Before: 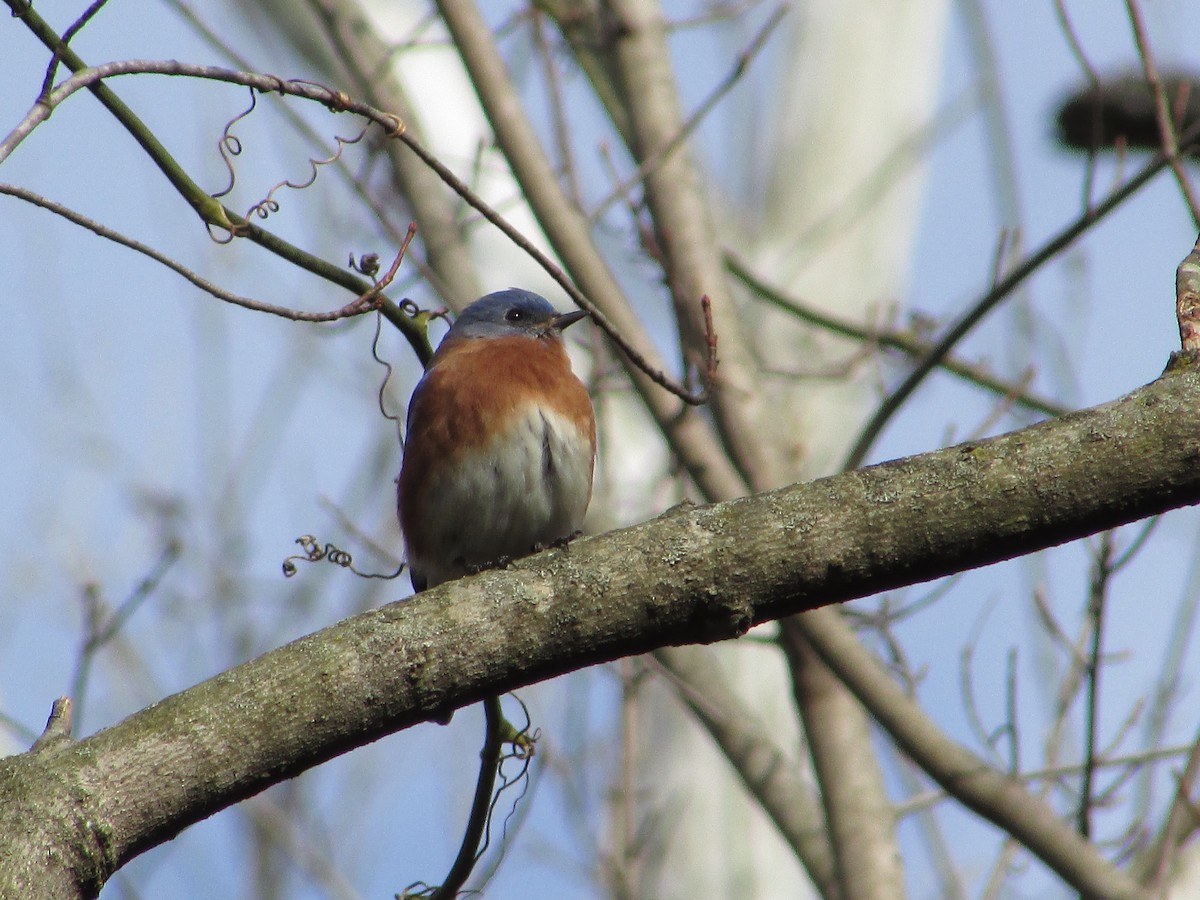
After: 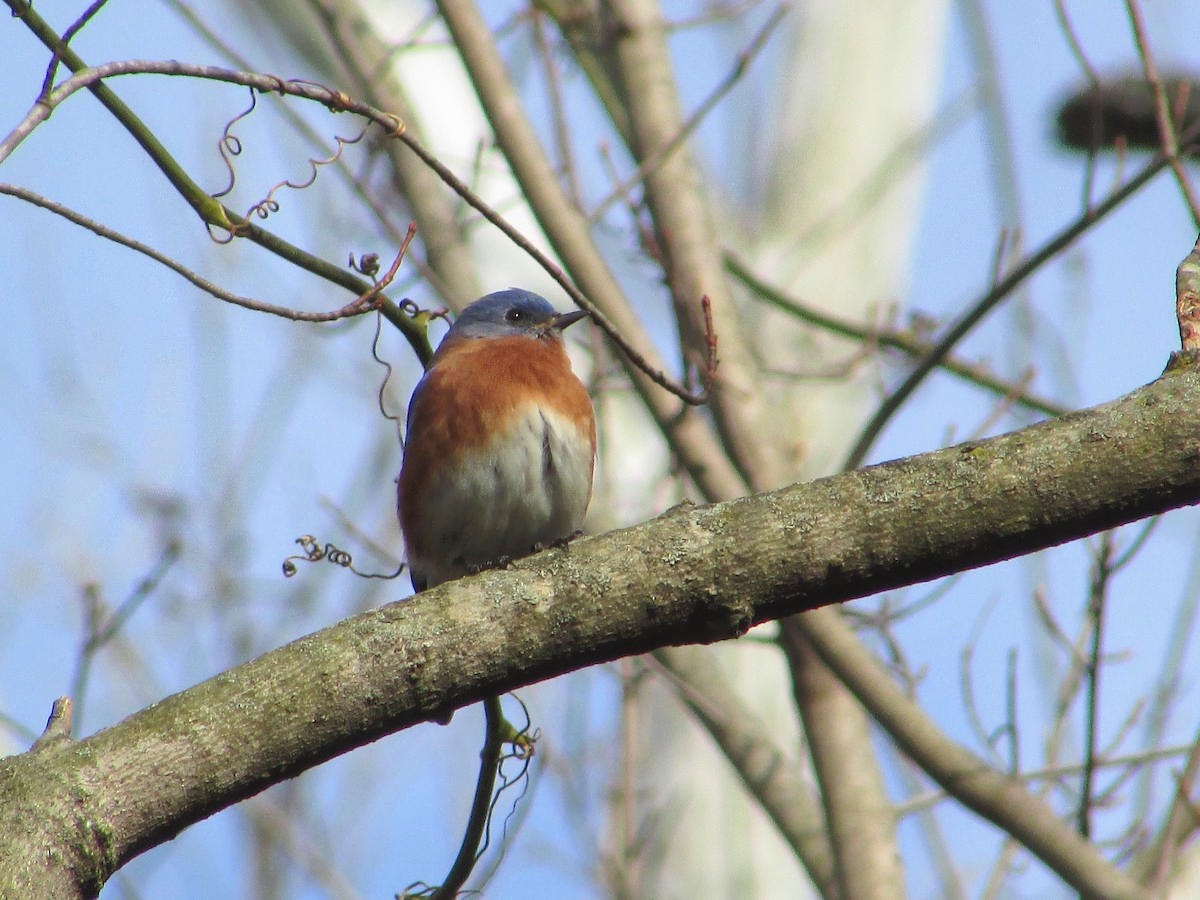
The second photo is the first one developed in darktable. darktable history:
contrast brightness saturation: contrast 0.2, brightness 0.16, saturation 0.22
shadows and highlights: on, module defaults
